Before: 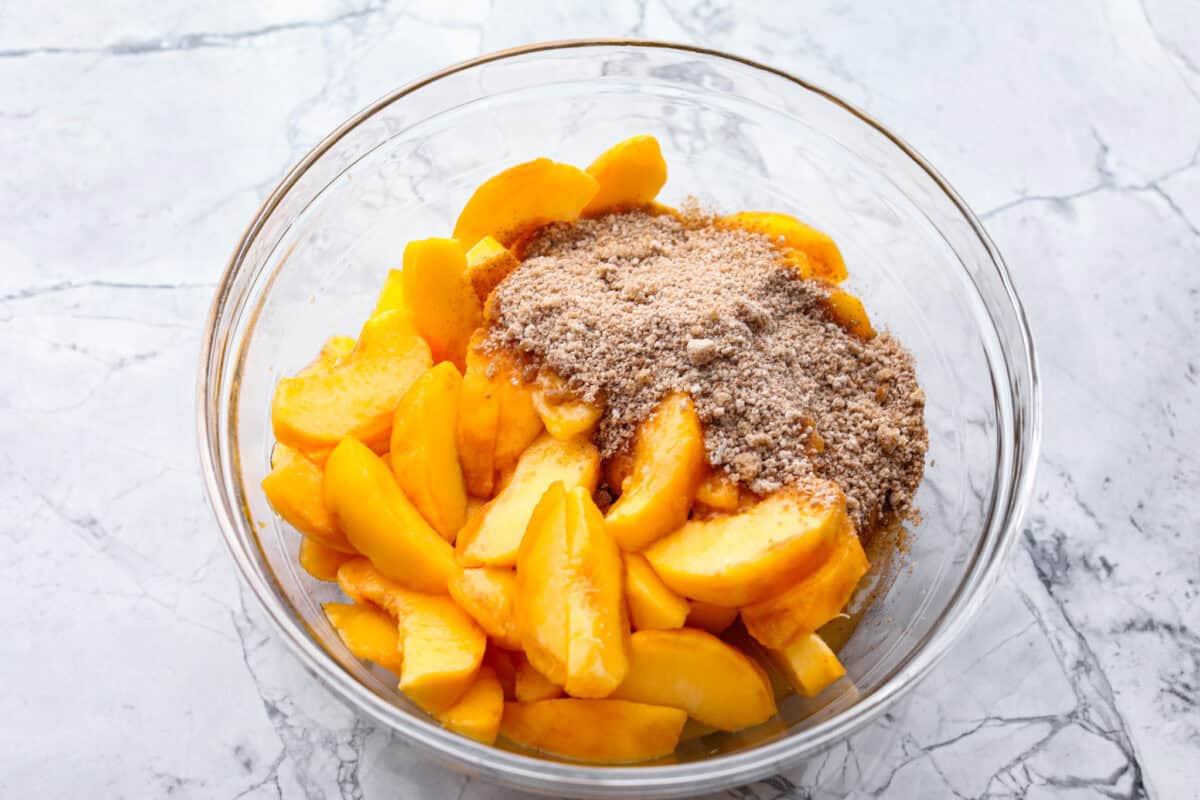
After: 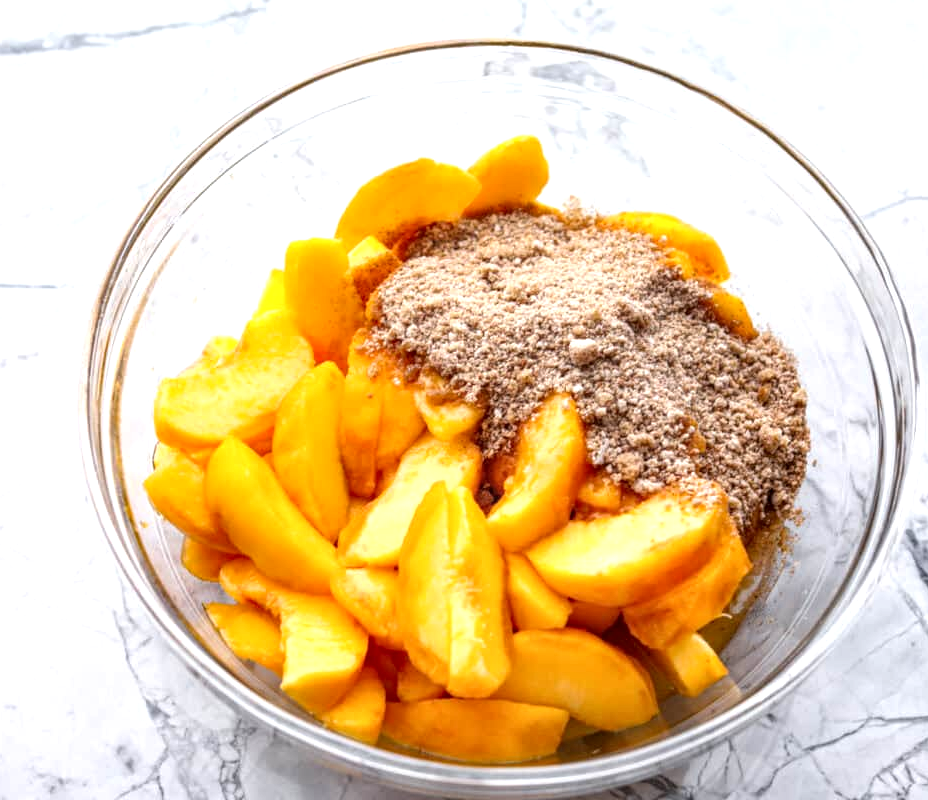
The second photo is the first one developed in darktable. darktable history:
crop: left 9.865%, right 12.729%
exposure: exposure 0.377 EV, compensate highlight preservation false
local contrast: detail 130%
